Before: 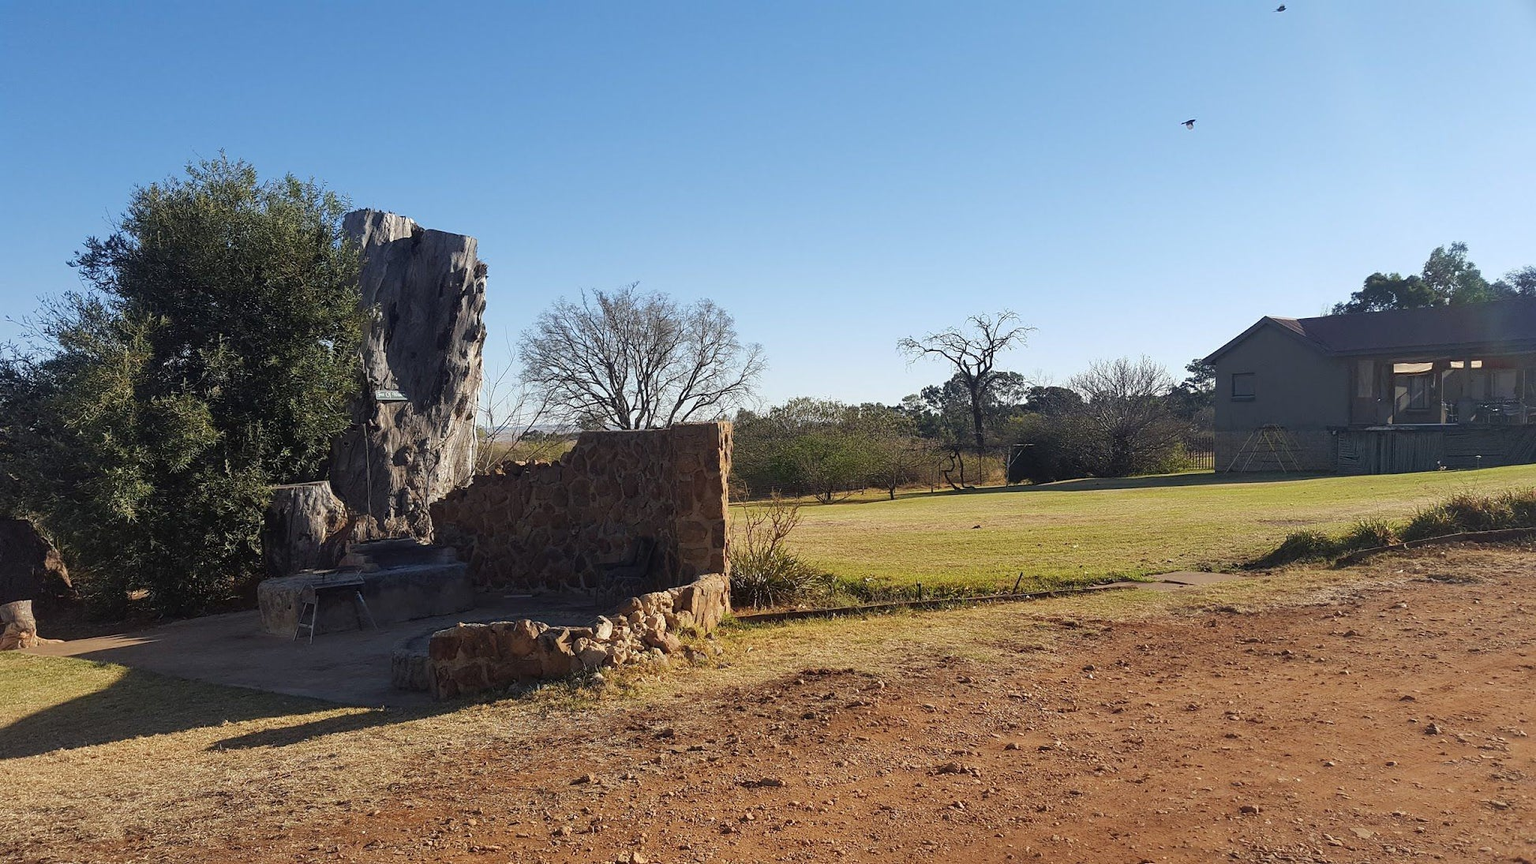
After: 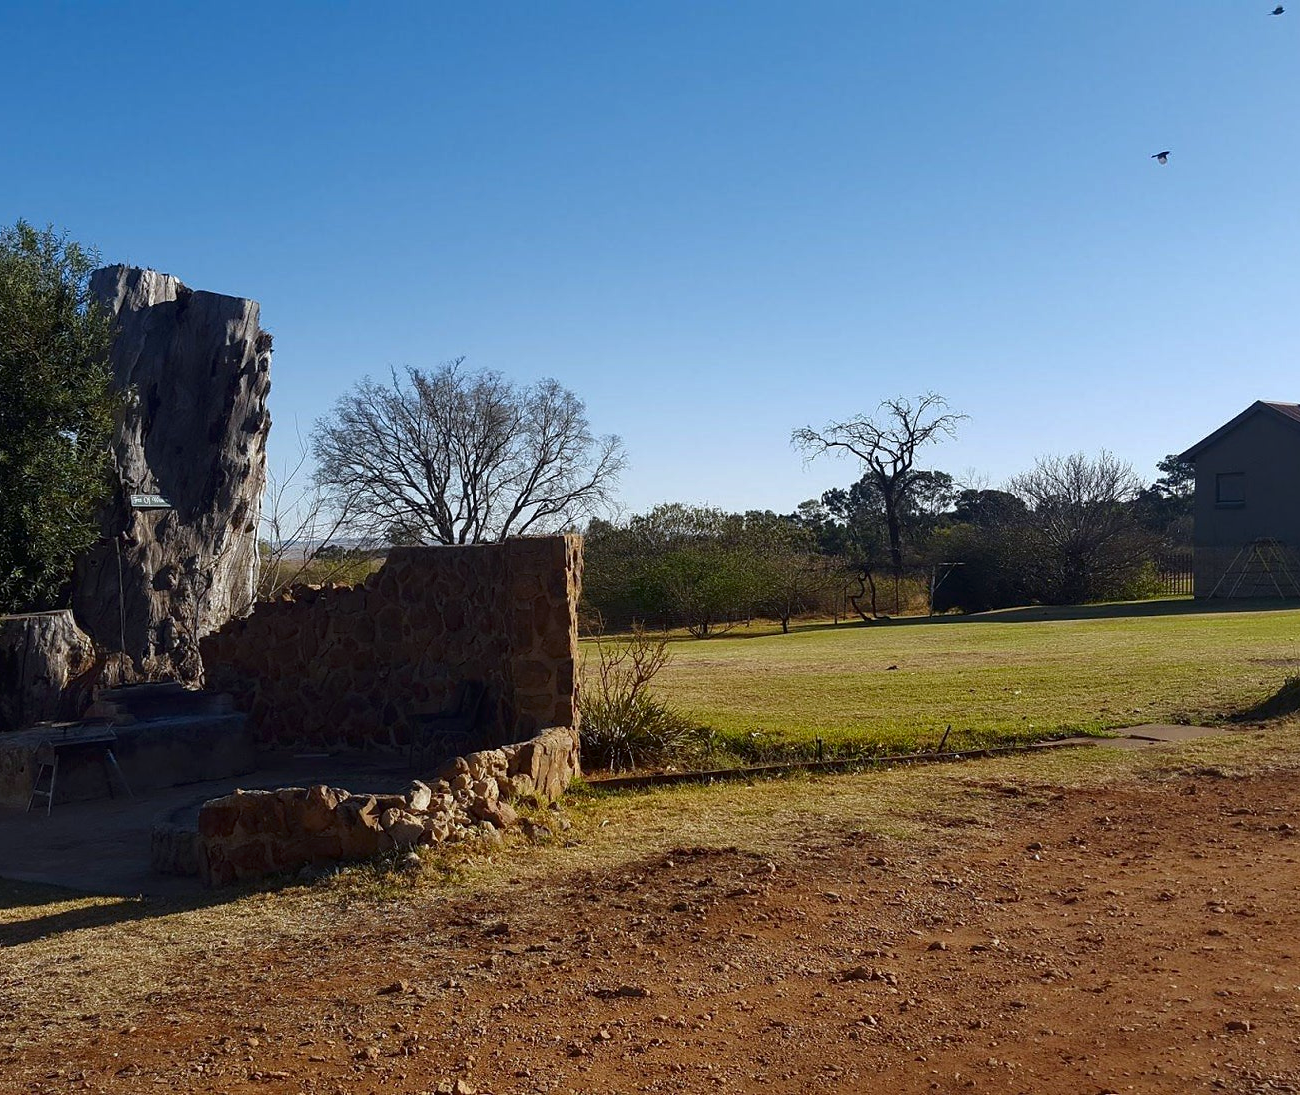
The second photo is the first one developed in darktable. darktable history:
contrast brightness saturation: brightness -0.2, saturation 0.08
white balance: red 0.98, blue 1.034
crop and rotate: left 17.732%, right 15.423%
